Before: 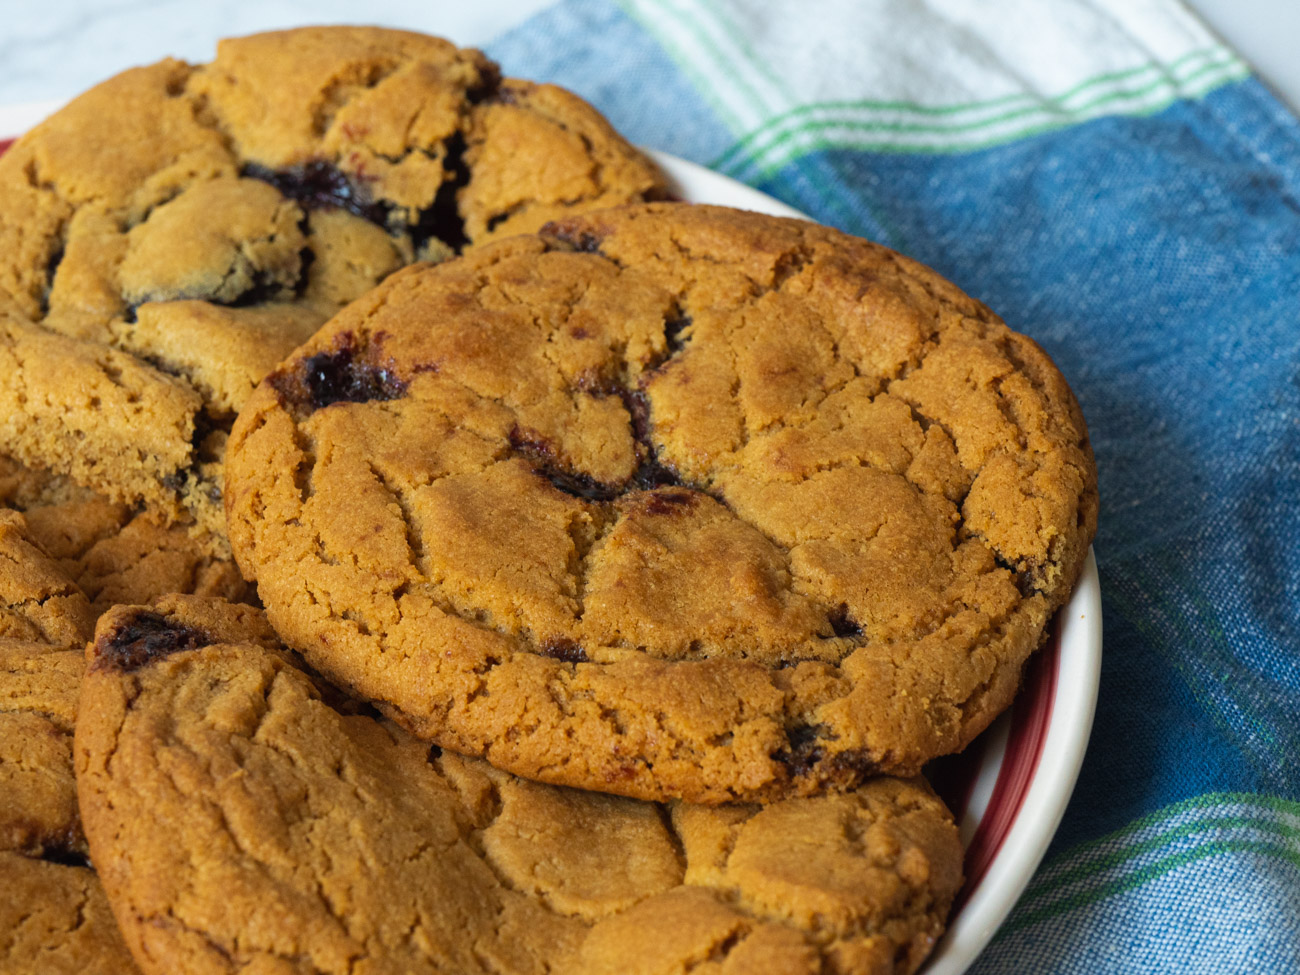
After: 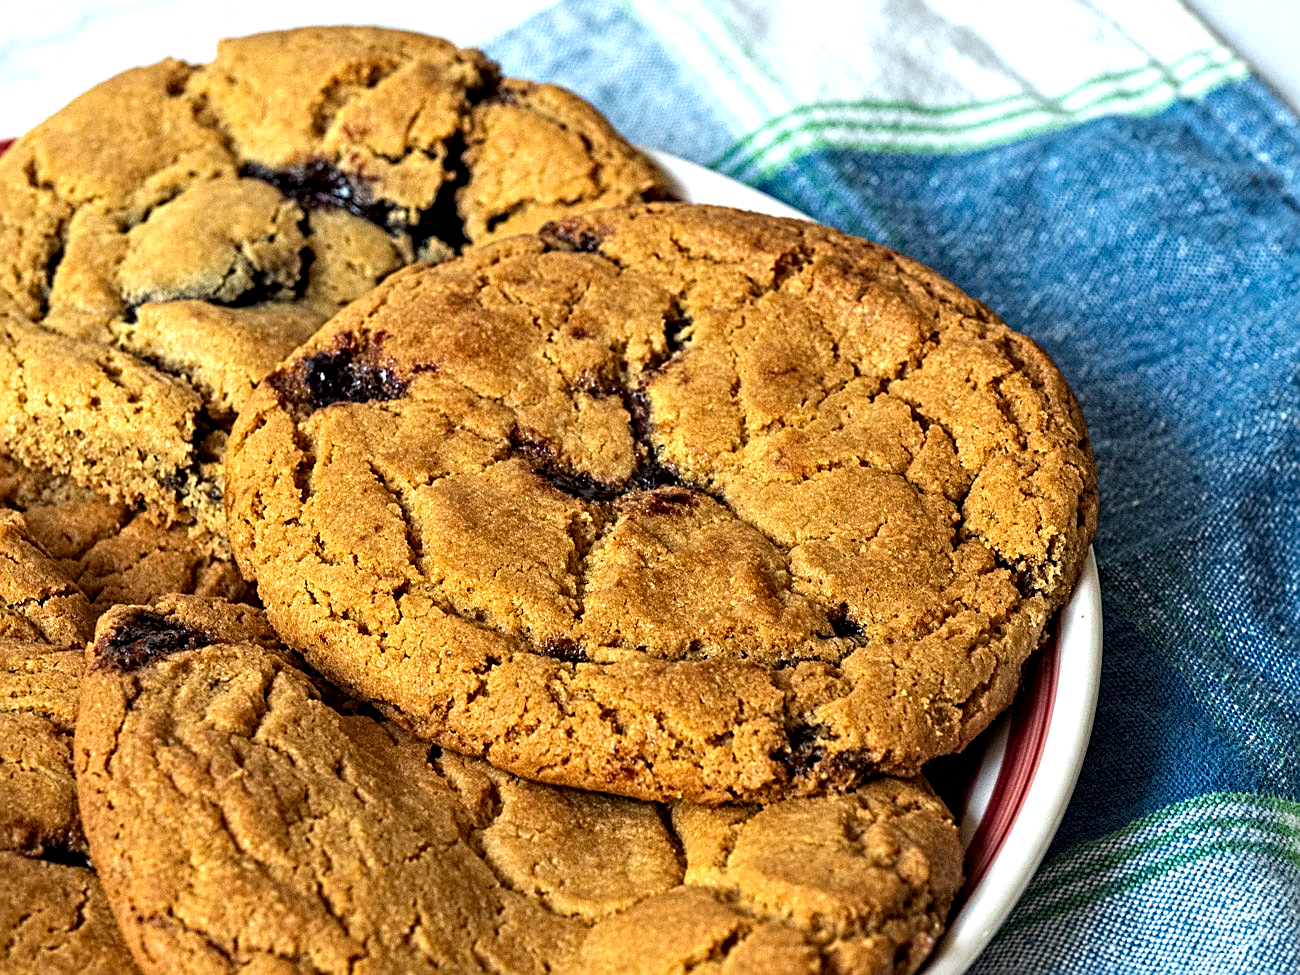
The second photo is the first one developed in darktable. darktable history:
contrast equalizer: y [[0.5, 0.542, 0.583, 0.625, 0.667, 0.708], [0.5 ×6], [0.5 ×6], [0 ×6], [0 ×6]]
sharpen: on, module defaults
local contrast: highlights 103%, shadows 101%, detail 120%, midtone range 0.2
exposure: black level correction 0.001, exposure 0.499 EV, compensate highlight preservation false
